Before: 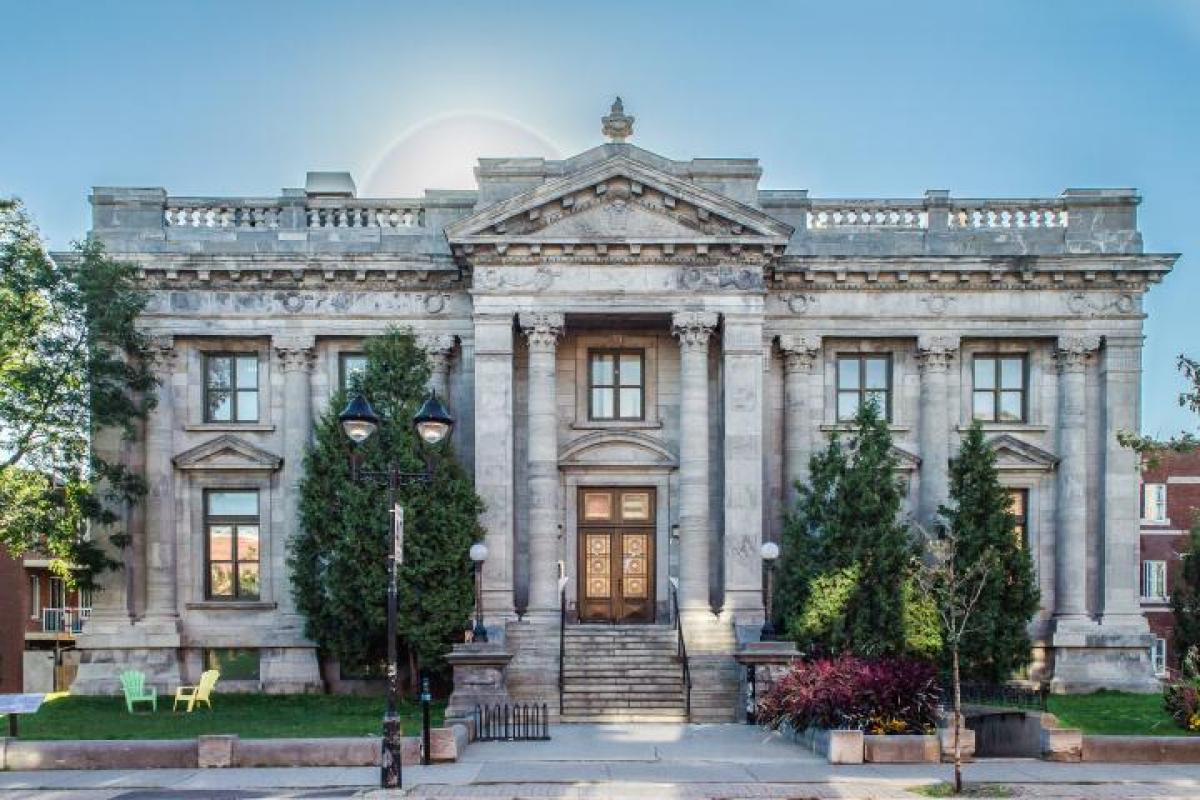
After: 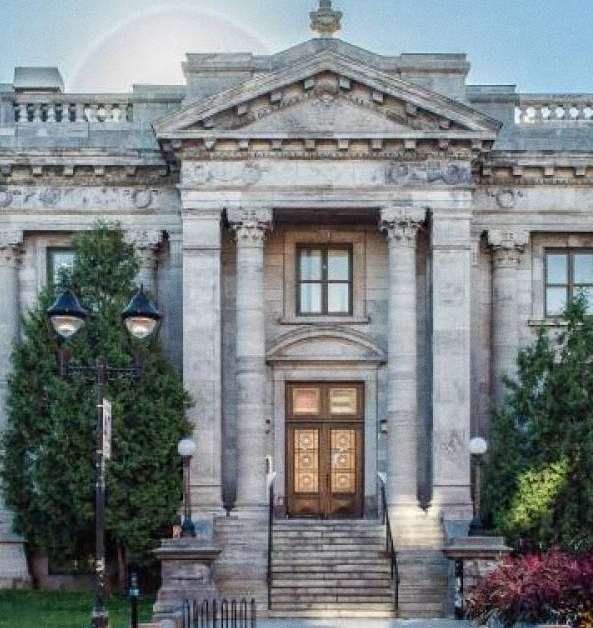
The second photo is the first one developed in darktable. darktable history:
crop and rotate: angle 0.02°, left 24.353%, top 13.219%, right 26.156%, bottom 8.224%
grain: coarseness 7.08 ISO, strength 21.67%, mid-tones bias 59.58%
